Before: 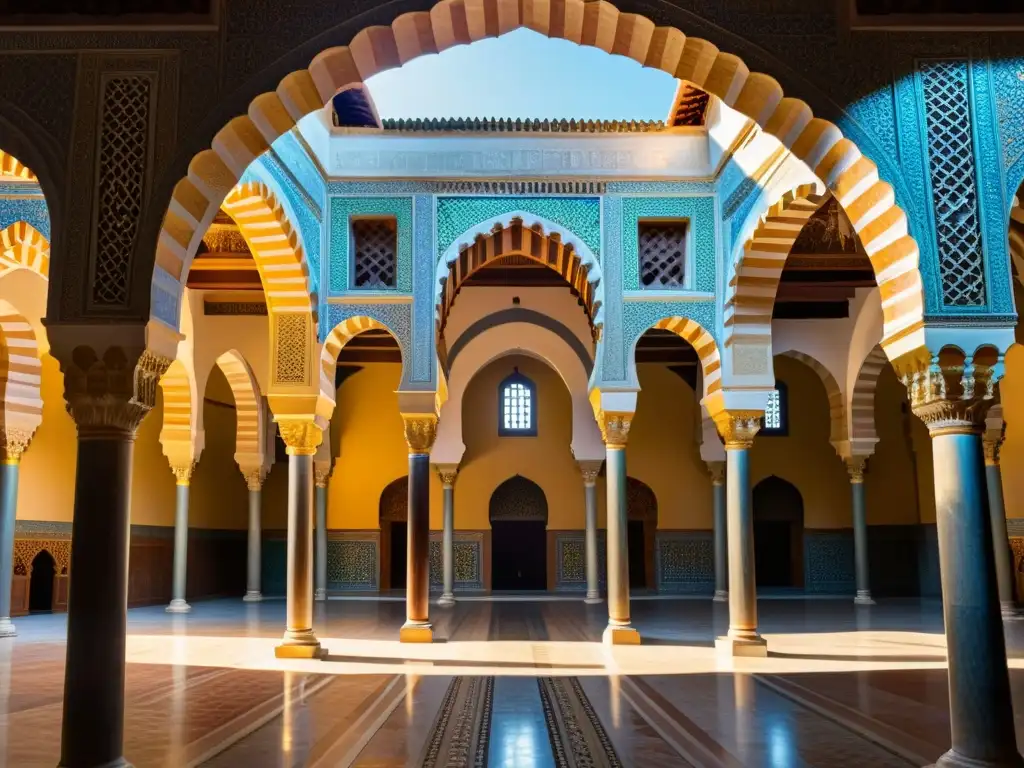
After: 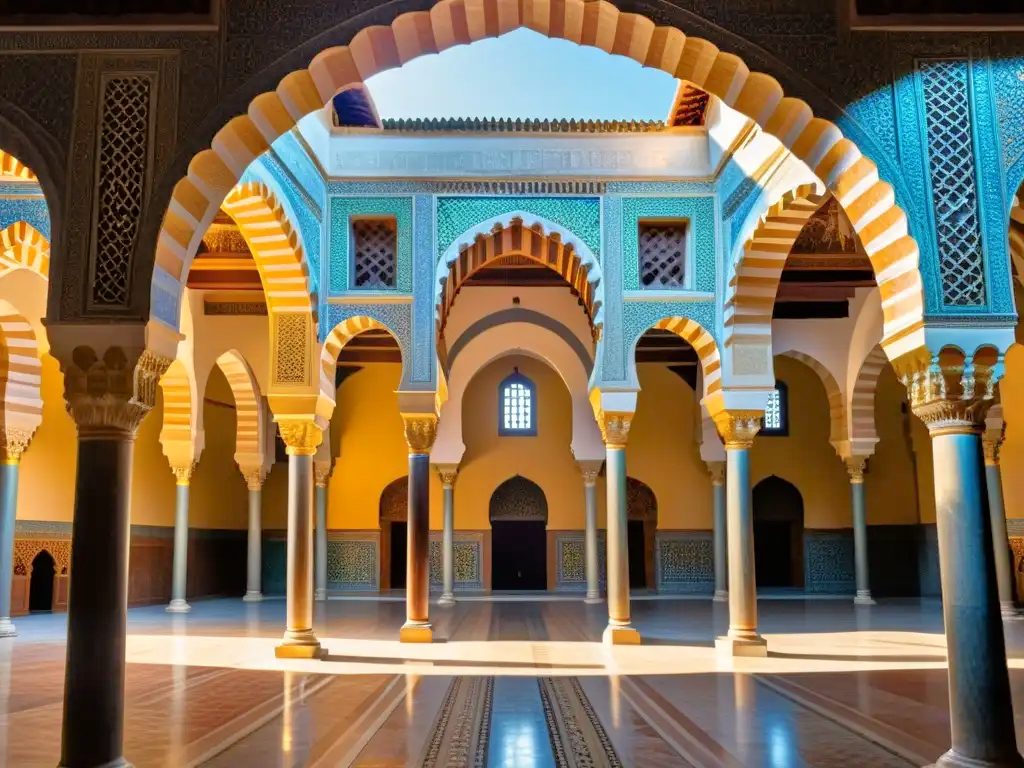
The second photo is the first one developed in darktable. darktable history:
tone equalizer: -7 EV 0.149 EV, -6 EV 0.607 EV, -5 EV 1.14 EV, -4 EV 1.32 EV, -3 EV 1.13 EV, -2 EV 0.6 EV, -1 EV 0.155 EV
